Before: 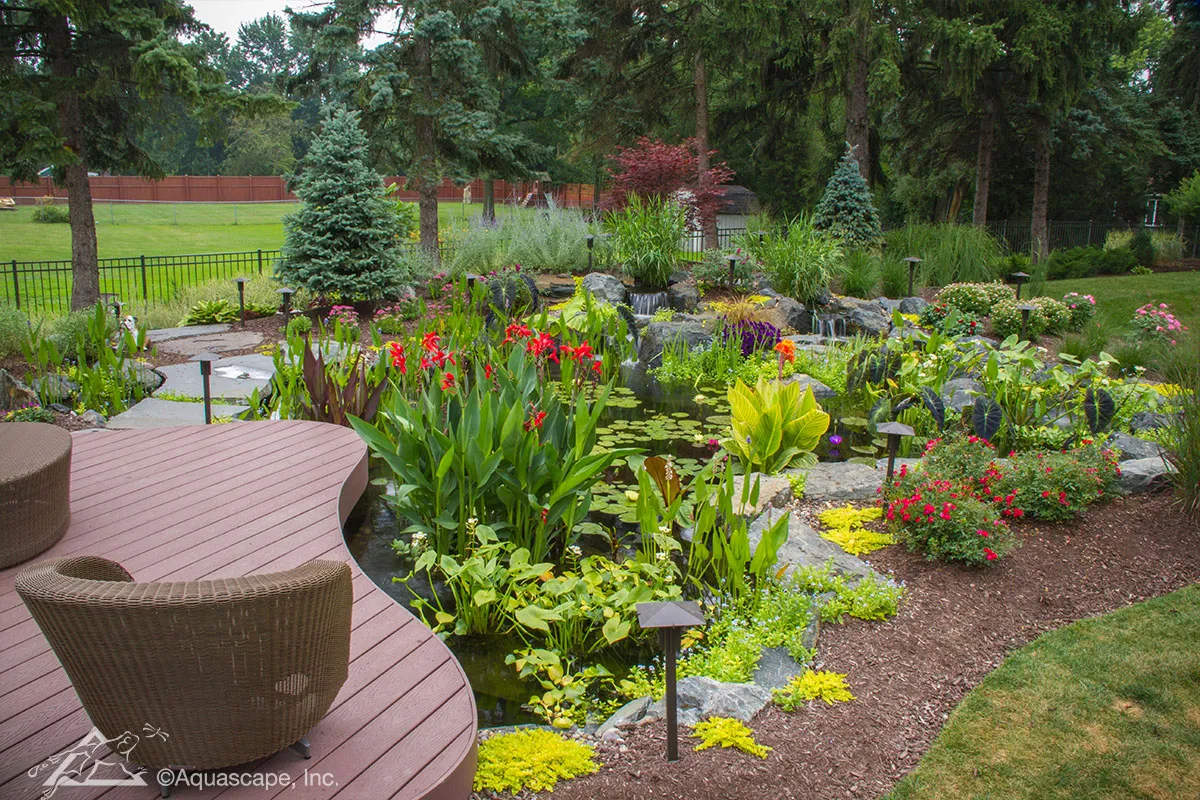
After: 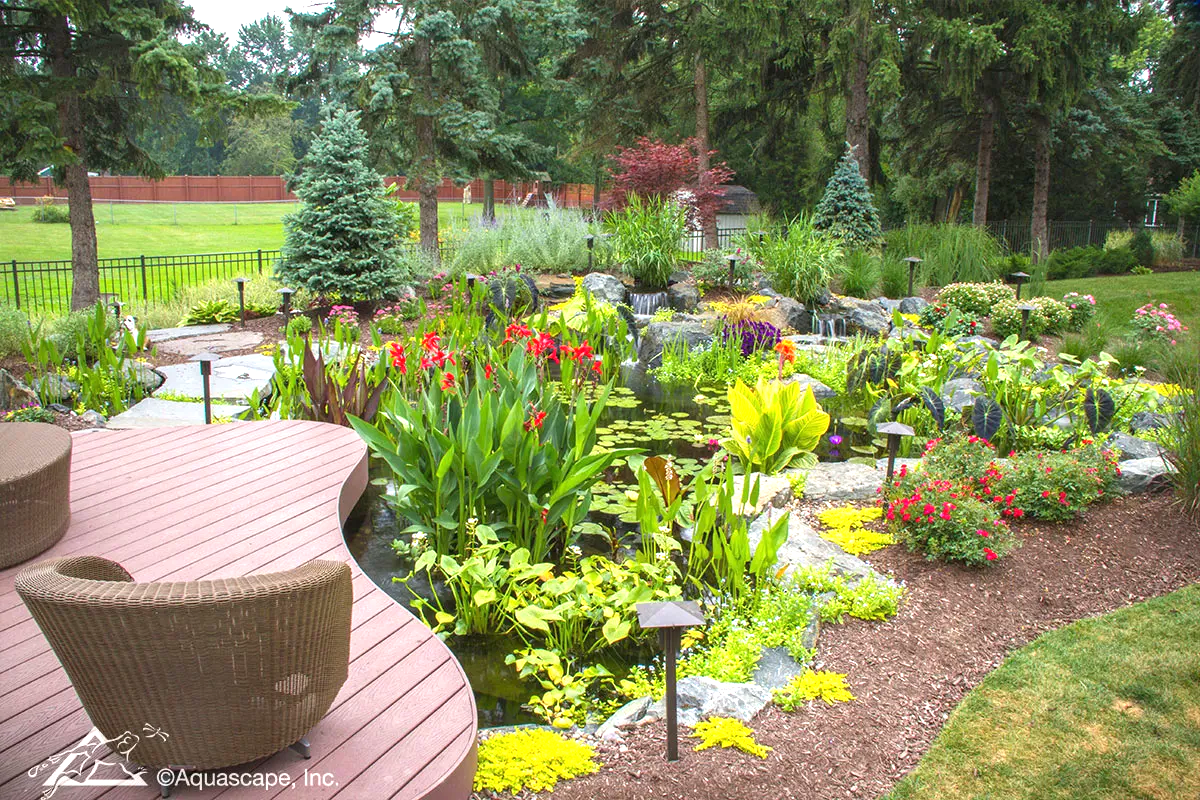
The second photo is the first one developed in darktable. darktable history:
color balance: on, module defaults
exposure: black level correction 0, exposure 0.95 EV, compensate exposure bias true, compensate highlight preservation false
